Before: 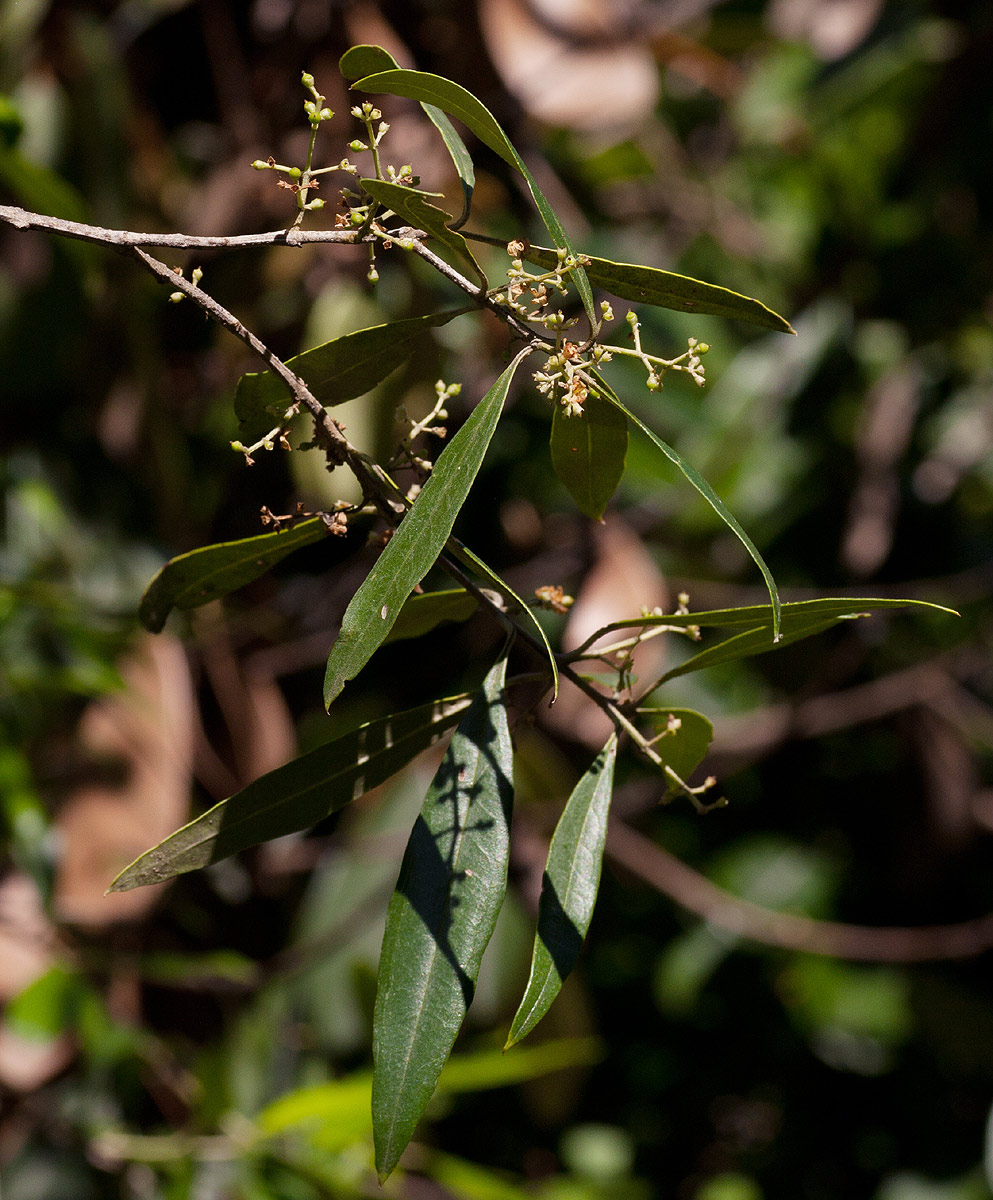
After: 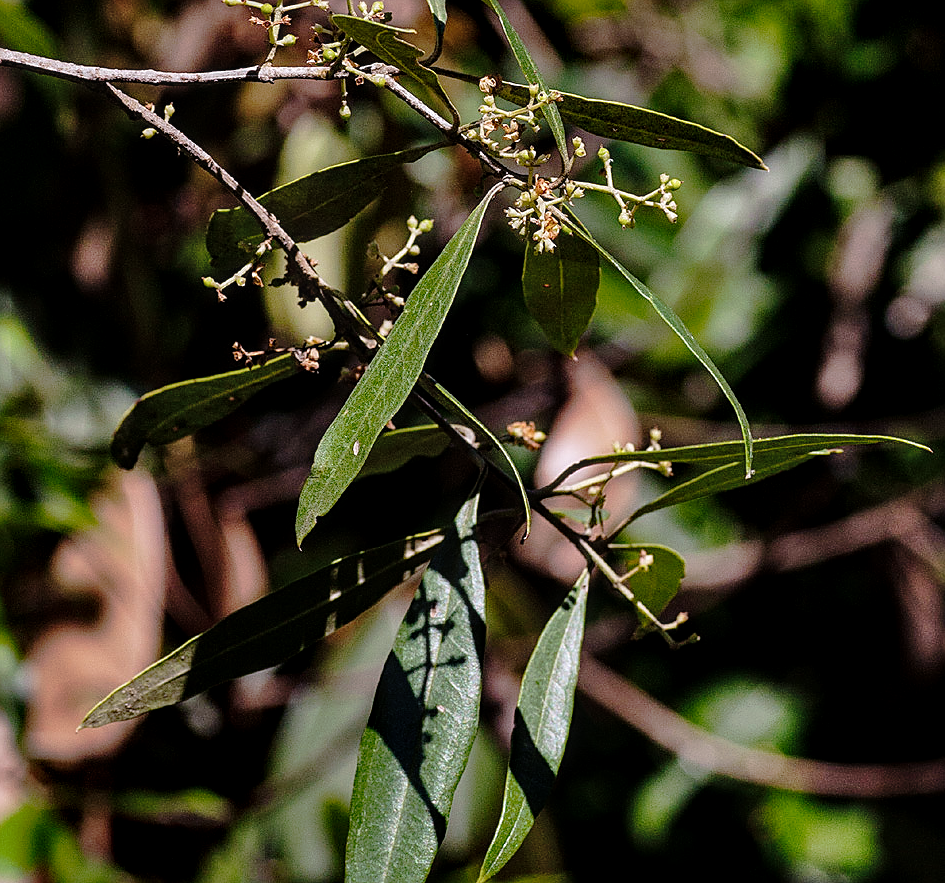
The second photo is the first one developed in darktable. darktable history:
local contrast: detail 130%
exposure: compensate highlight preservation false
crop and rotate: left 2.85%, top 13.684%, right 1.972%, bottom 12.705%
color calibration: illuminant as shot in camera, x 0.358, y 0.373, temperature 4628.91 K, saturation algorithm version 1 (2020)
sharpen: on, module defaults
tone curve: curves: ch0 [(0, 0) (0.126, 0.061) (0.362, 0.382) (0.498, 0.498) (0.706, 0.712) (1, 1)]; ch1 [(0, 0) (0.5, 0.522) (0.55, 0.586) (1, 1)]; ch2 [(0, 0) (0.44, 0.424) (0.5, 0.482) (0.537, 0.538) (1, 1)], preserve colors none
shadows and highlights: shadows 37.14, highlights -27.09, shadows color adjustment 99.16%, highlights color adjustment 0.679%, soften with gaussian
